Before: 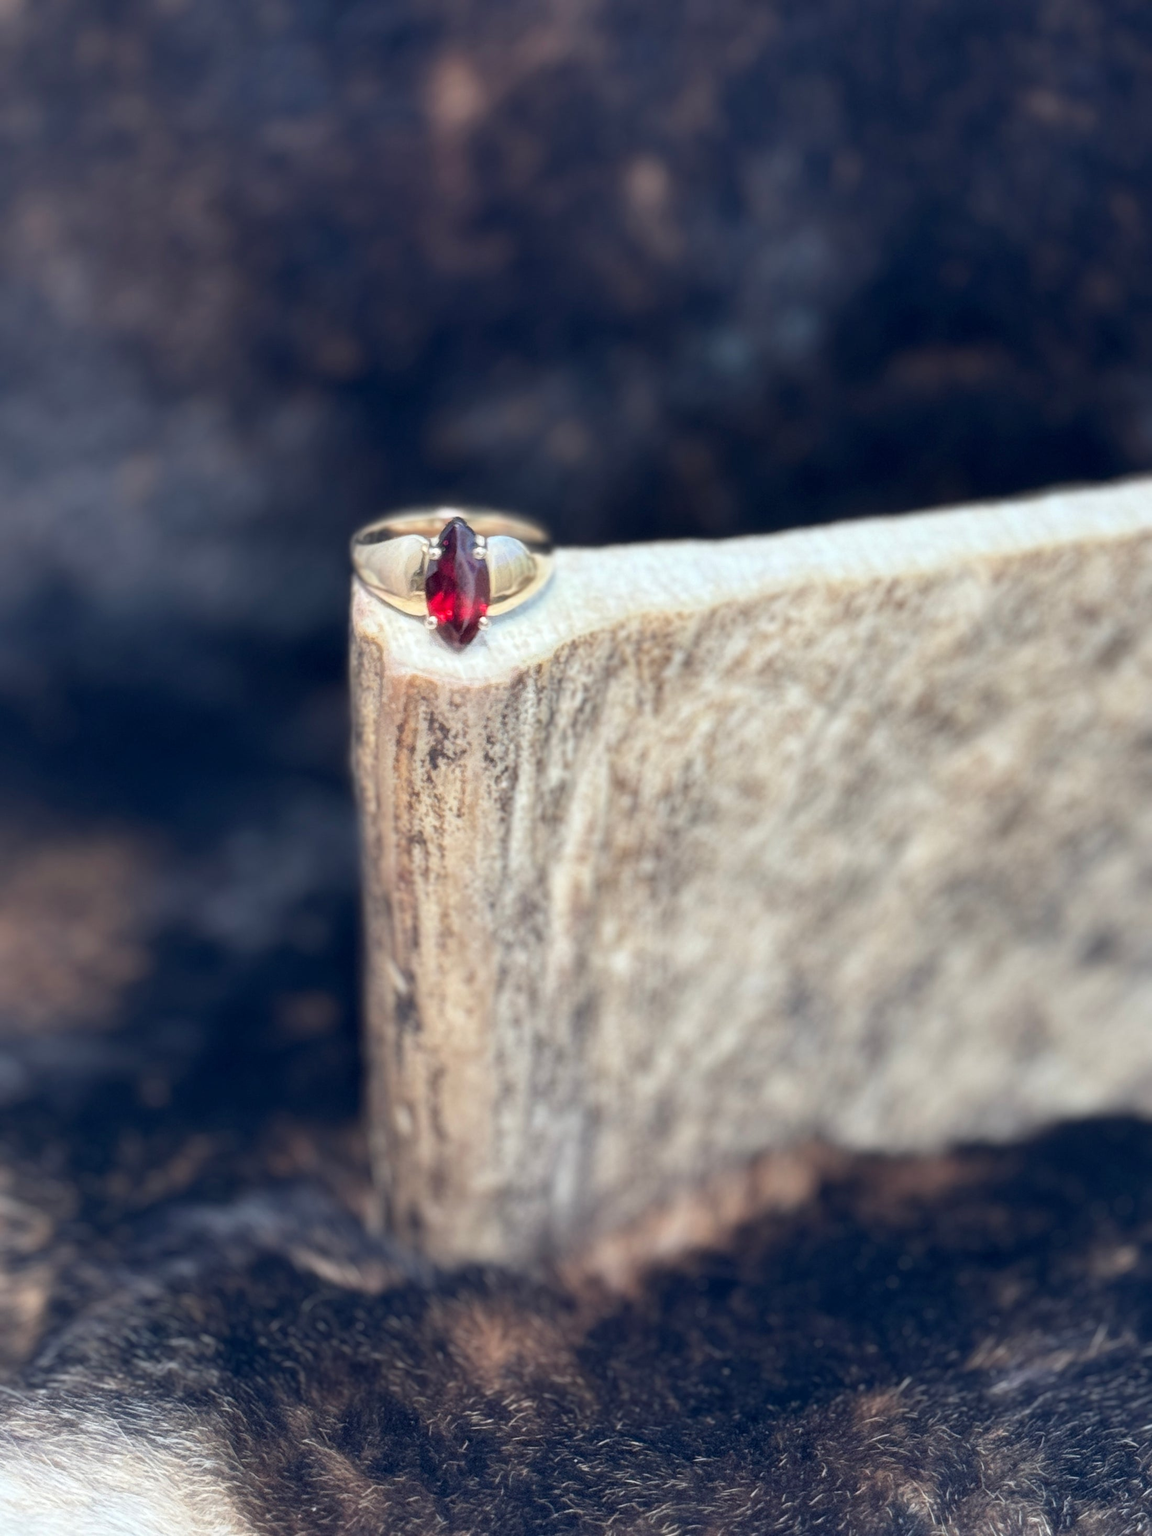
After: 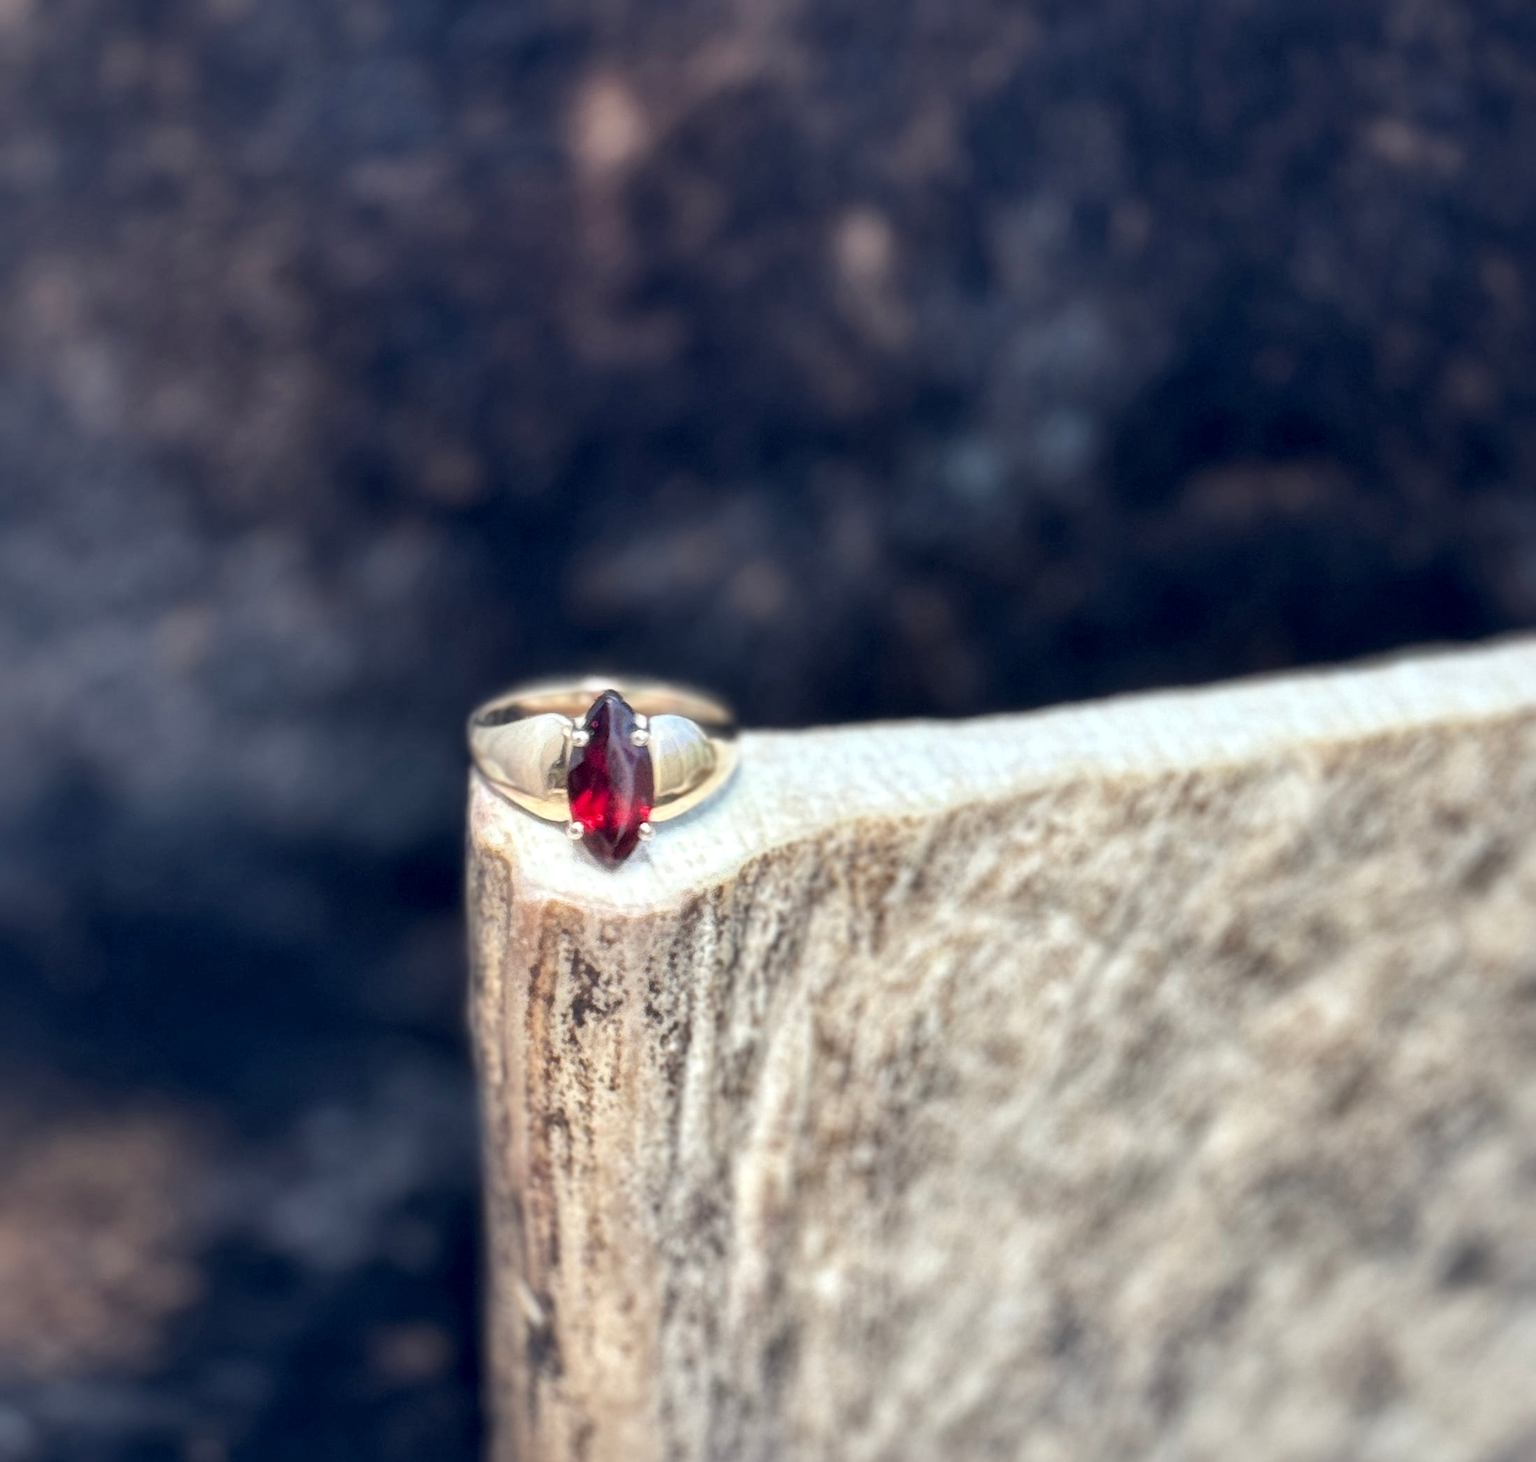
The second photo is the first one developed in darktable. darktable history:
crop: bottom 28.576%
local contrast: mode bilateral grid, contrast 25, coarseness 60, detail 151%, midtone range 0.2
